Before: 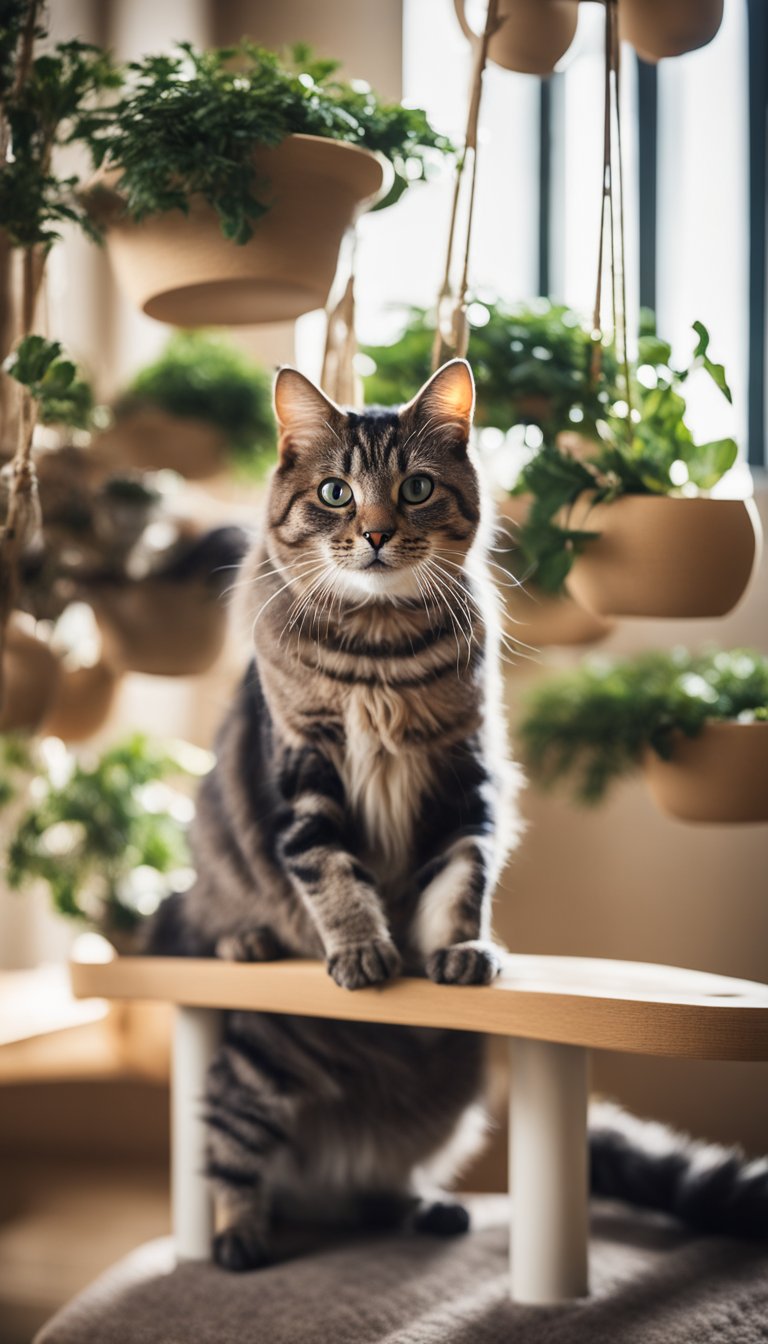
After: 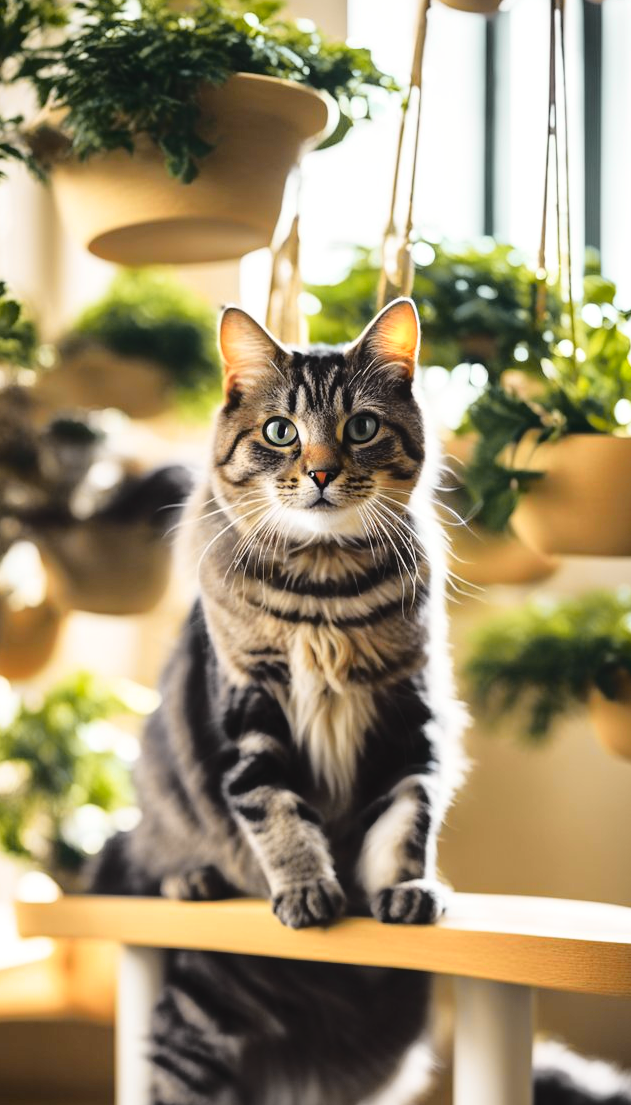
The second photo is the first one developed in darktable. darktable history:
tone curve: curves: ch0 [(0, 0.029) (0.168, 0.142) (0.359, 0.44) (0.469, 0.544) (0.634, 0.722) (0.858, 0.903) (1, 0.968)]; ch1 [(0, 0) (0.437, 0.453) (0.472, 0.47) (0.502, 0.502) (0.54, 0.534) (0.57, 0.592) (0.618, 0.66) (0.699, 0.749) (0.859, 0.919) (1, 1)]; ch2 [(0, 0) (0.33, 0.301) (0.421, 0.443) (0.476, 0.498) (0.505, 0.503) (0.547, 0.557) (0.586, 0.634) (0.608, 0.676) (1, 1)], color space Lab, independent channels, preserve colors none
levels: levels [0, 0.476, 0.951]
crop and rotate: left 7.196%, top 4.574%, right 10.605%, bottom 13.178%
